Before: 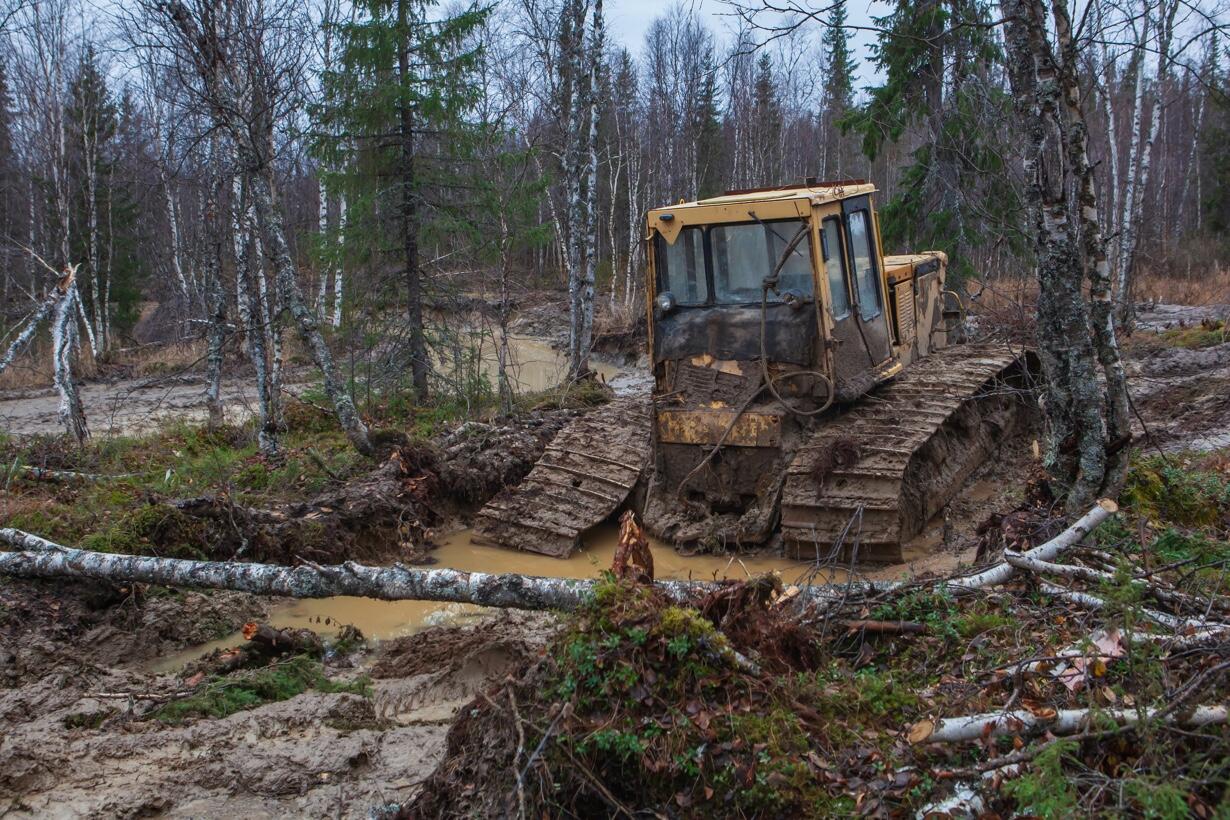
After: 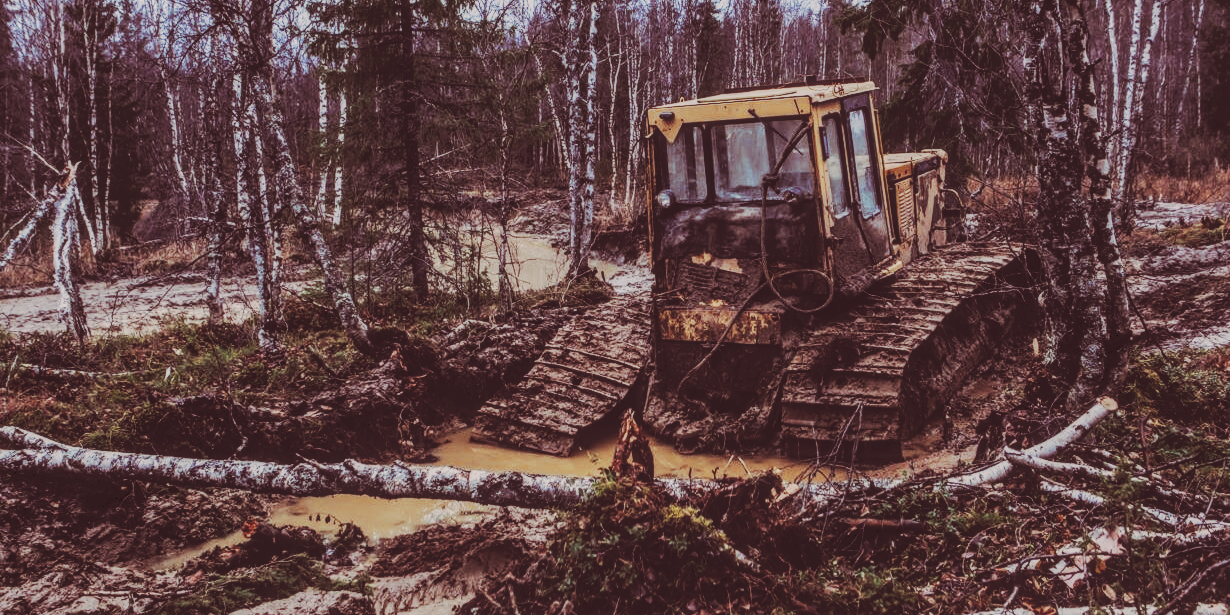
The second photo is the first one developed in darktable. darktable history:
tone curve: curves: ch0 [(0, 0) (0.003, 0.145) (0.011, 0.148) (0.025, 0.15) (0.044, 0.159) (0.069, 0.16) (0.1, 0.164) (0.136, 0.182) (0.177, 0.213) (0.224, 0.247) (0.277, 0.298) (0.335, 0.37) (0.399, 0.456) (0.468, 0.552) (0.543, 0.641) (0.623, 0.713) (0.709, 0.768) (0.801, 0.825) (0.898, 0.868) (1, 1)], preserve colors none
split-toning: on, module defaults
local contrast: highlights 0%, shadows 0%, detail 133%
sigmoid: skew -0.2, preserve hue 0%, red attenuation 0.1, red rotation 0.035, green attenuation 0.1, green rotation -0.017, blue attenuation 0.15, blue rotation -0.052, base primaries Rec2020
crop and rotate: top 12.5%, bottom 12.5%
color correction: highlights a* 5.38, highlights b* 5.3, shadows a* -4.26, shadows b* -5.11
color zones: curves: ch0 [(0, 0.5) (0.125, 0.4) (0.25, 0.5) (0.375, 0.4) (0.5, 0.4) (0.625, 0.6) (0.75, 0.6) (0.875, 0.5)]; ch1 [(0, 0.4) (0.125, 0.5) (0.25, 0.4) (0.375, 0.4) (0.5, 0.4) (0.625, 0.4) (0.75, 0.5) (0.875, 0.4)]; ch2 [(0, 0.6) (0.125, 0.5) (0.25, 0.5) (0.375, 0.6) (0.5, 0.6) (0.625, 0.5) (0.75, 0.5) (0.875, 0.5)]
